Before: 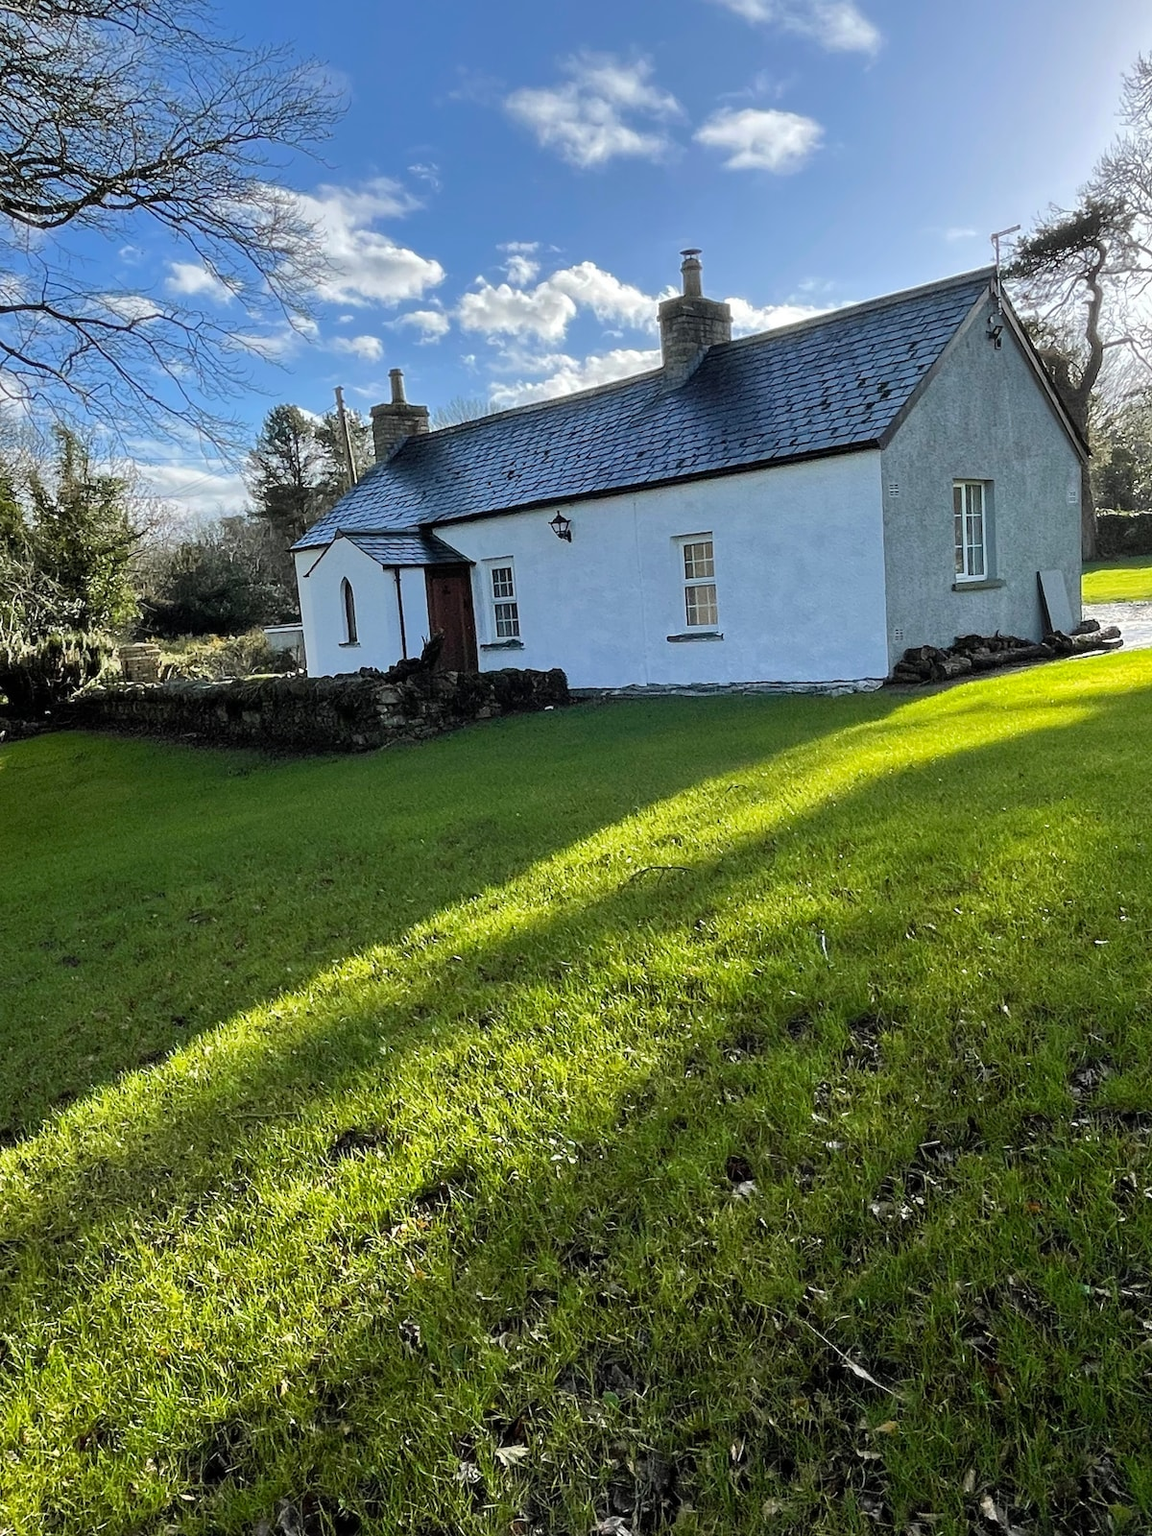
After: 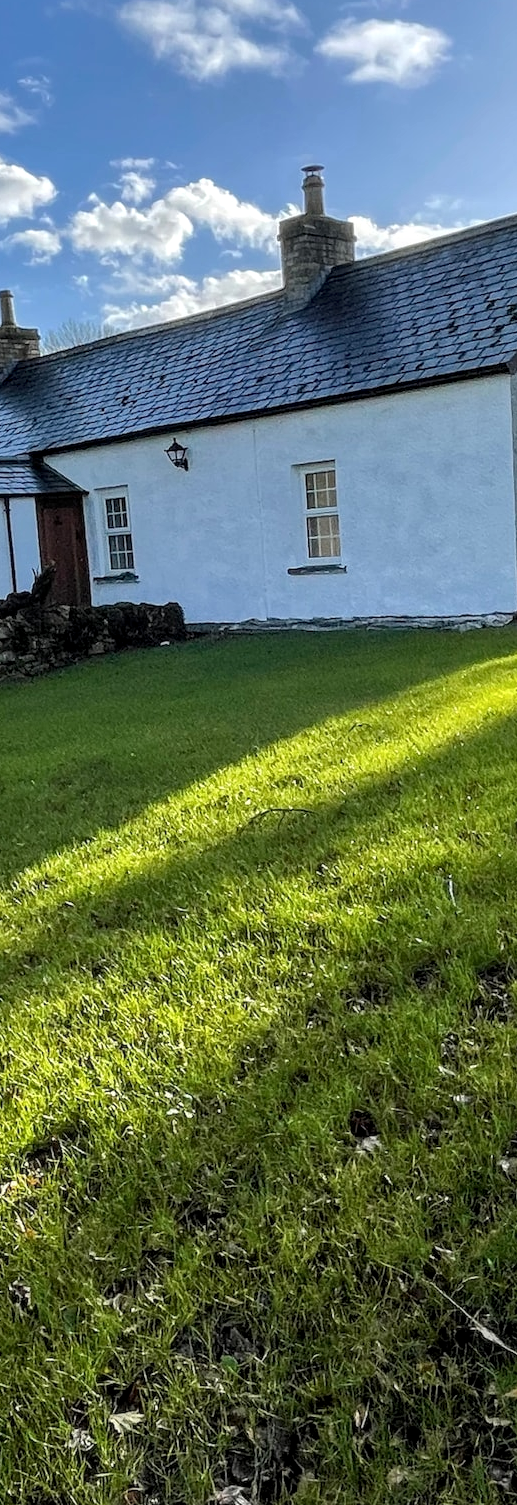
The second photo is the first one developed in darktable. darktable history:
local contrast: on, module defaults
crop: left 33.928%, top 5.936%, right 22.915%
